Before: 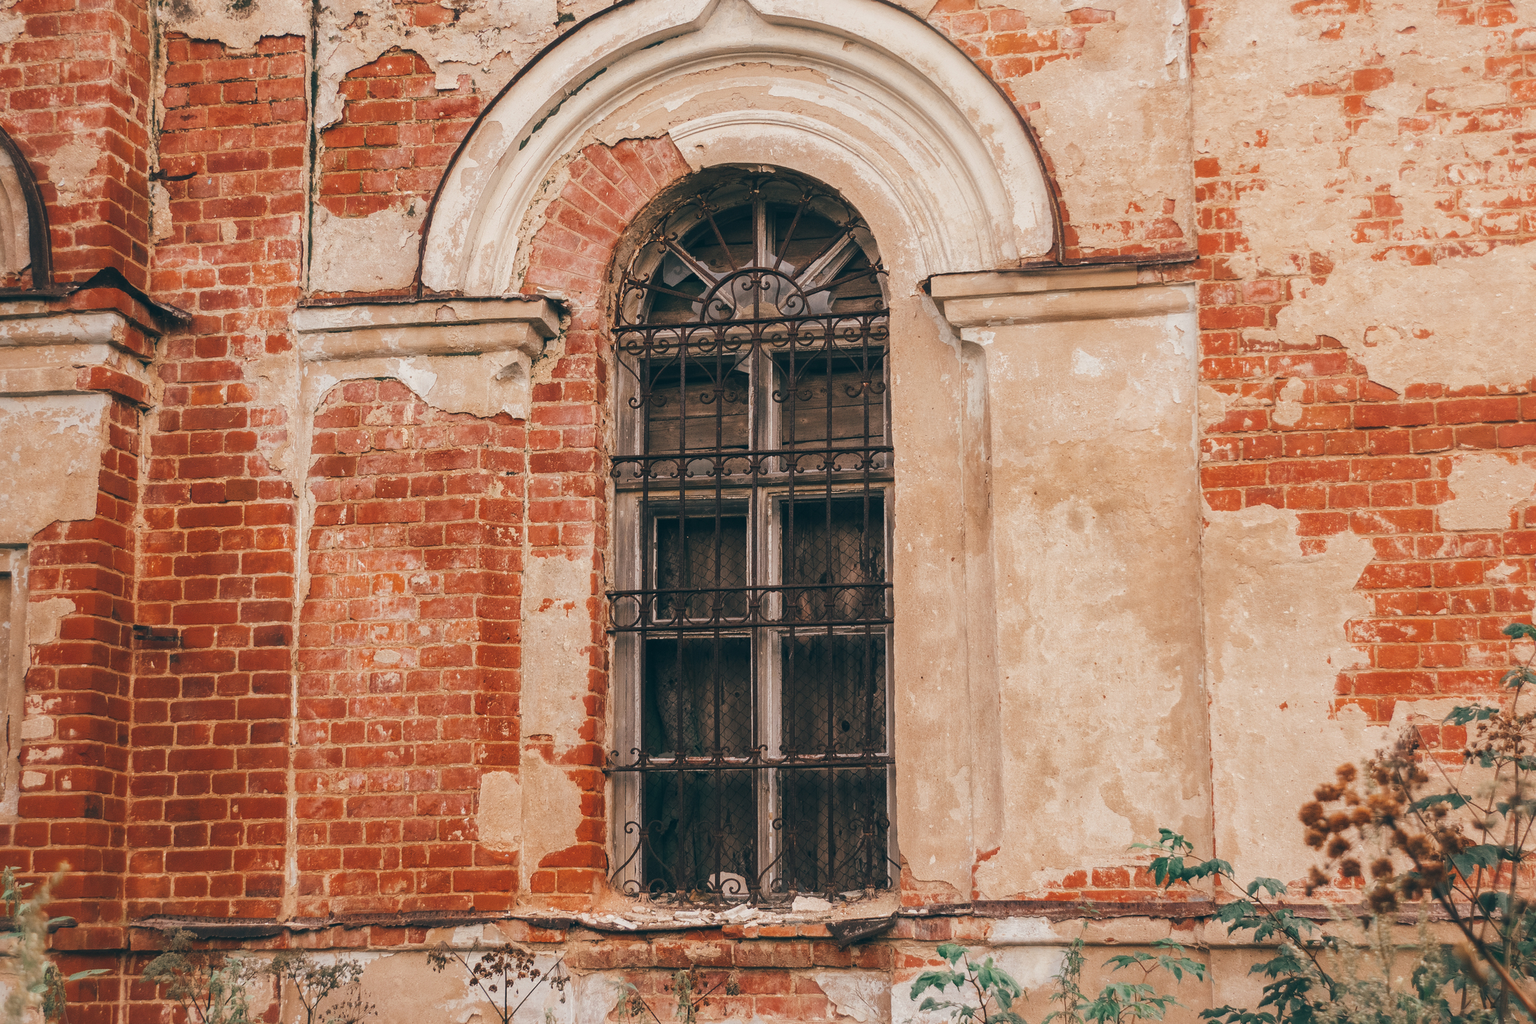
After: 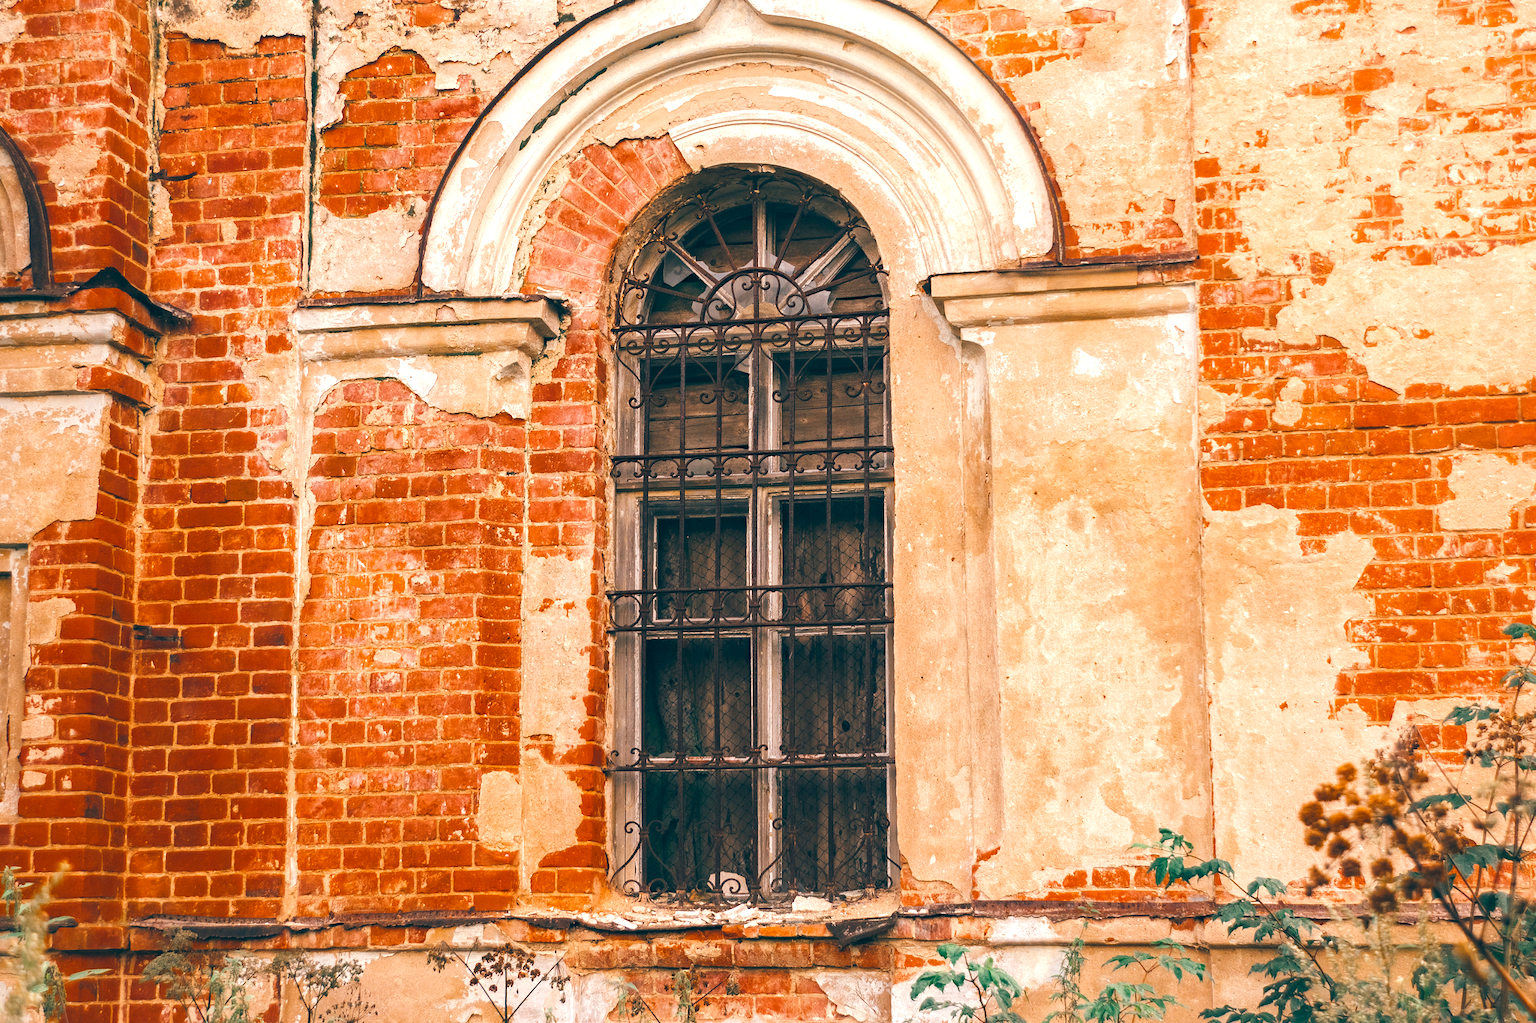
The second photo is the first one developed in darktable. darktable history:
contrast brightness saturation: saturation -0.059
exposure: black level correction 0, exposure 0.692 EV, compensate highlight preservation false
haze removal: compatibility mode true, adaptive false
color balance rgb: global offset › luminance -0.304%, global offset › hue 260.86°, perceptual saturation grading › global saturation 37.138%
